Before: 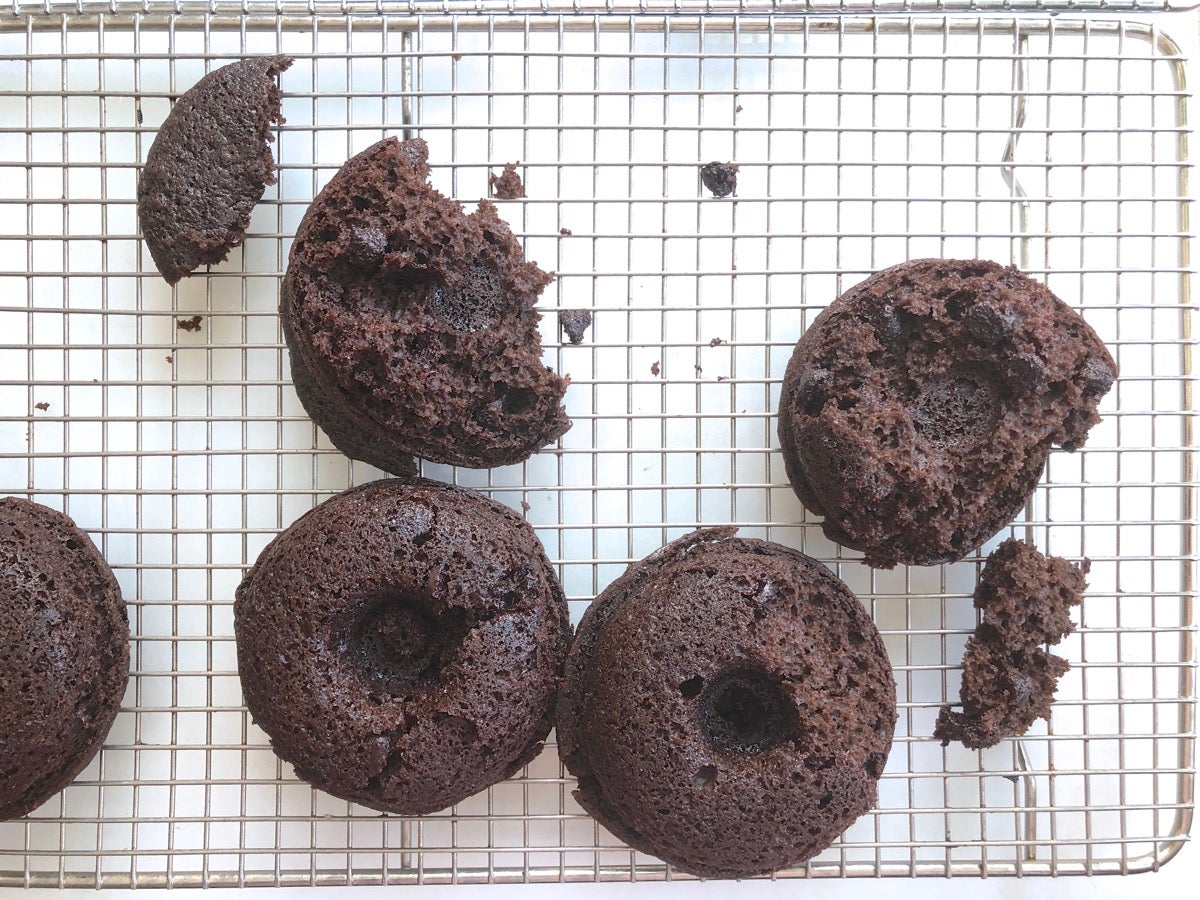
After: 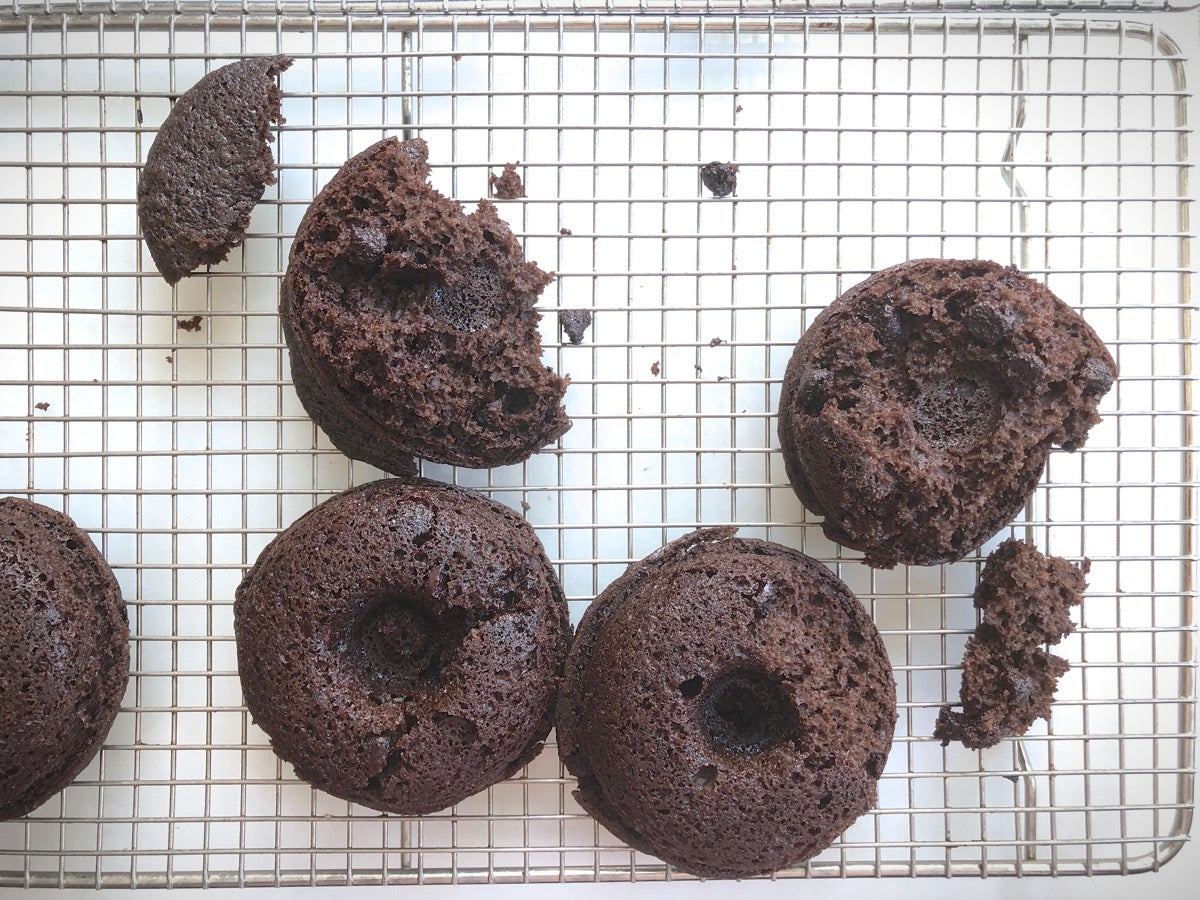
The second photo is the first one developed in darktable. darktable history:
vignetting: fall-off start 99.58%, width/height ratio 1.303
